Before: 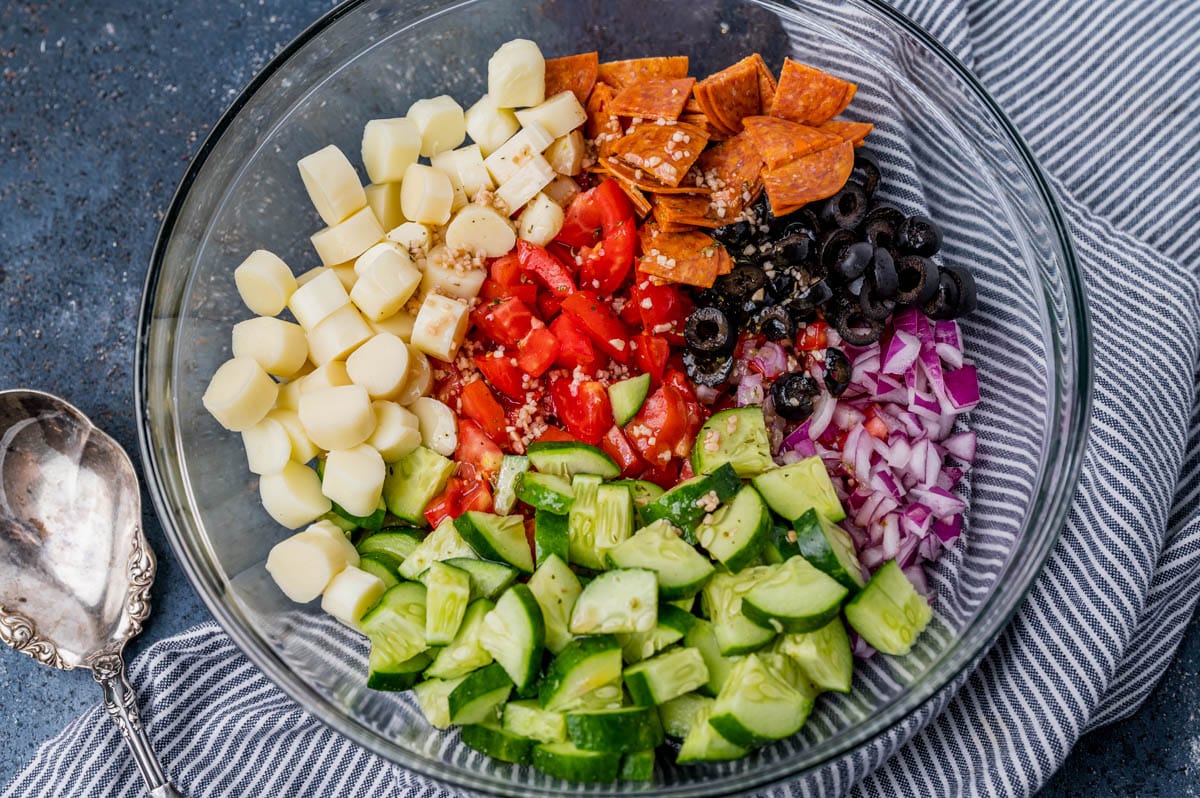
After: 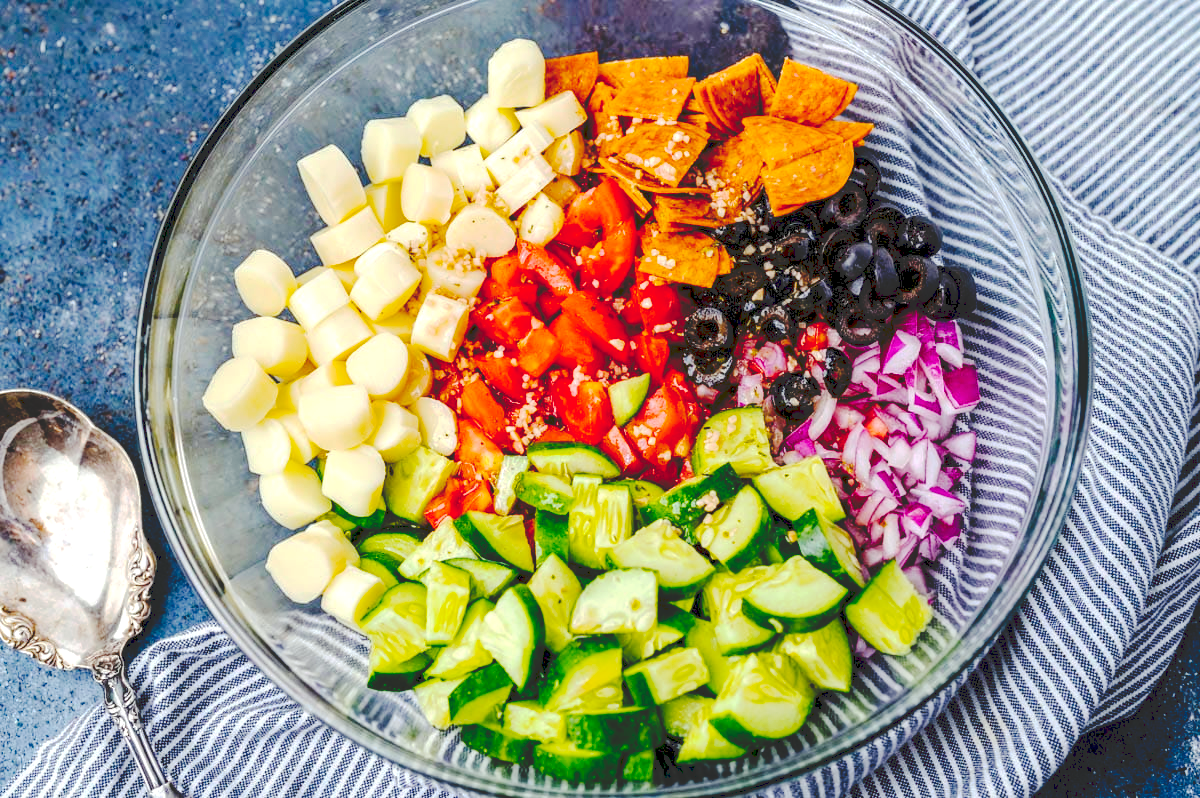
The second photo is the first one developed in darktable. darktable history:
tone equalizer: on, module defaults
color balance rgb: perceptual saturation grading › global saturation 25%, global vibrance 20%
exposure: black level correction 0.001, exposure 0.5 EV, compensate exposure bias true, compensate highlight preservation false
color correction: highlights a* -2.68, highlights b* 2.57
tone curve: curves: ch0 [(0, 0) (0.003, 0.169) (0.011, 0.169) (0.025, 0.169) (0.044, 0.173) (0.069, 0.178) (0.1, 0.183) (0.136, 0.185) (0.177, 0.197) (0.224, 0.227) (0.277, 0.292) (0.335, 0.391) (0.399, 0.491) (0.468, 0.592) (0.543, 0.672) (0.623, 0.734) (0.709, 0.785) (0.801, 0.844) (0.898, 0.893) (1, 1)], preserve colors none
